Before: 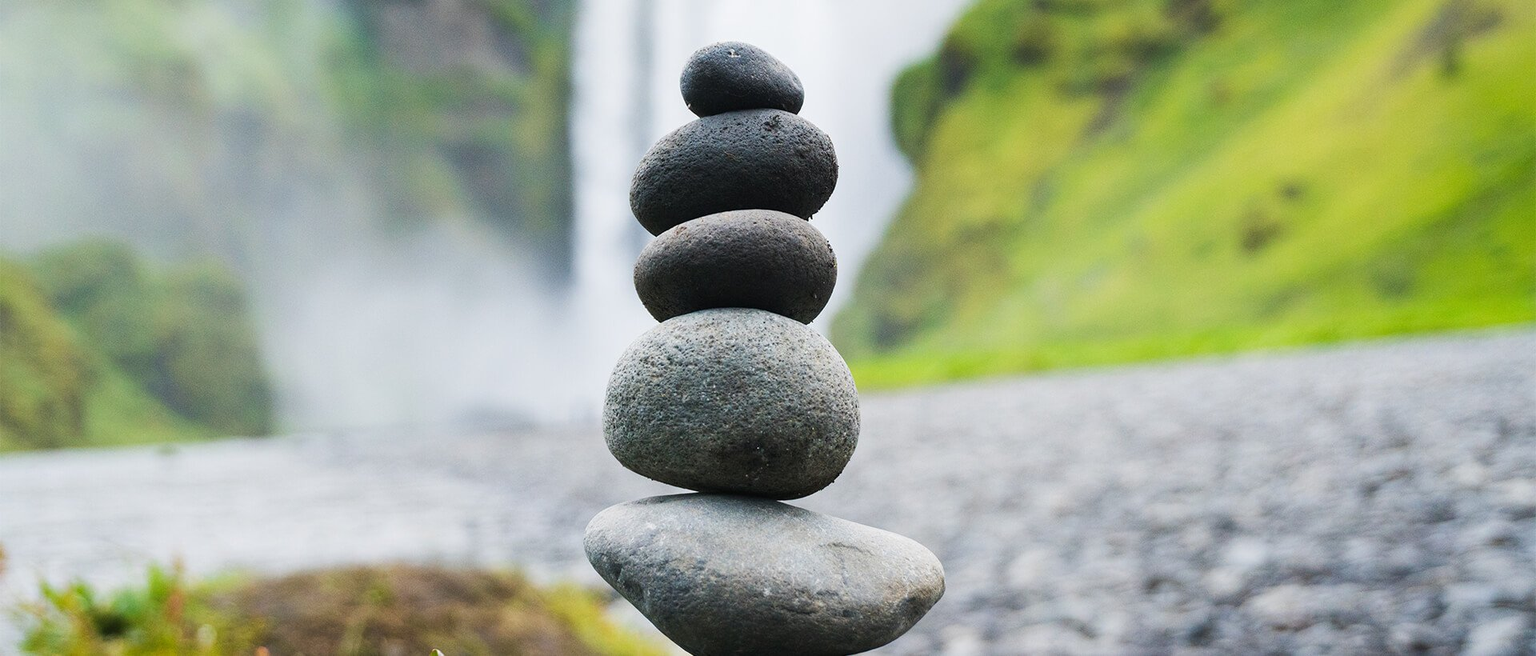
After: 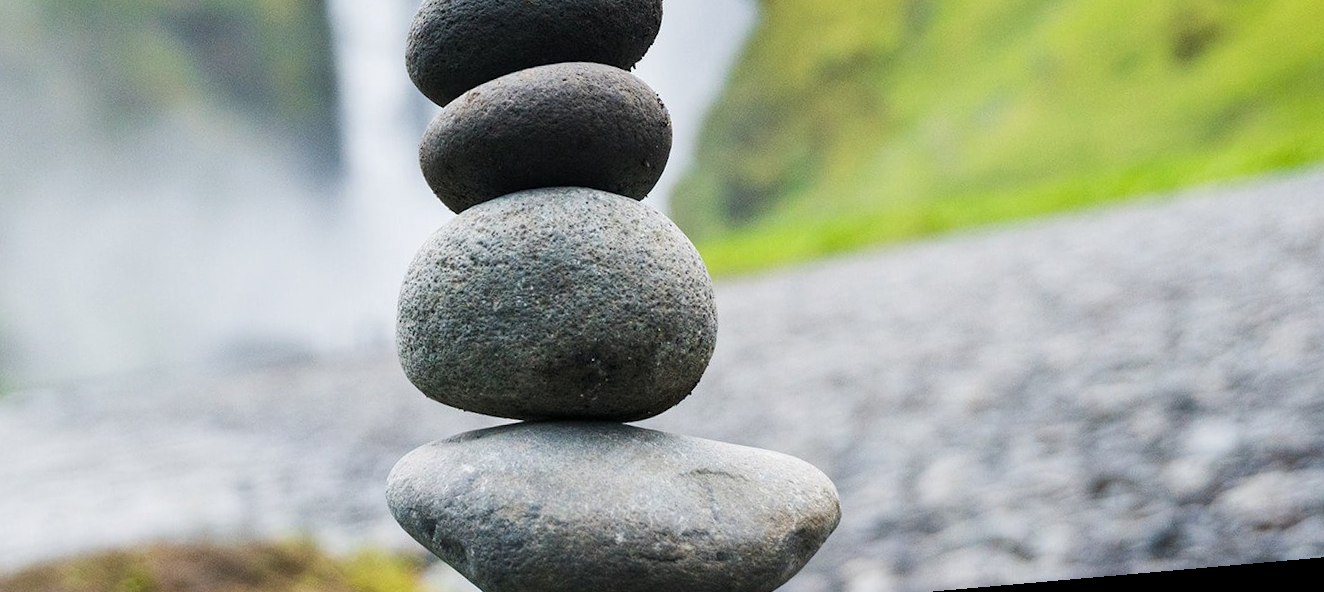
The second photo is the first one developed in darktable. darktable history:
crop: left 16.871%, top 22.857%, right 9.116%
local contrast: highlights 100%, shadows 100%, detail 120%, midtone range 0.2
rotate and perspective: rotation -5°, crop left 0.05, crop right 0.952, crop top 0.11, crop bottom 0.89
